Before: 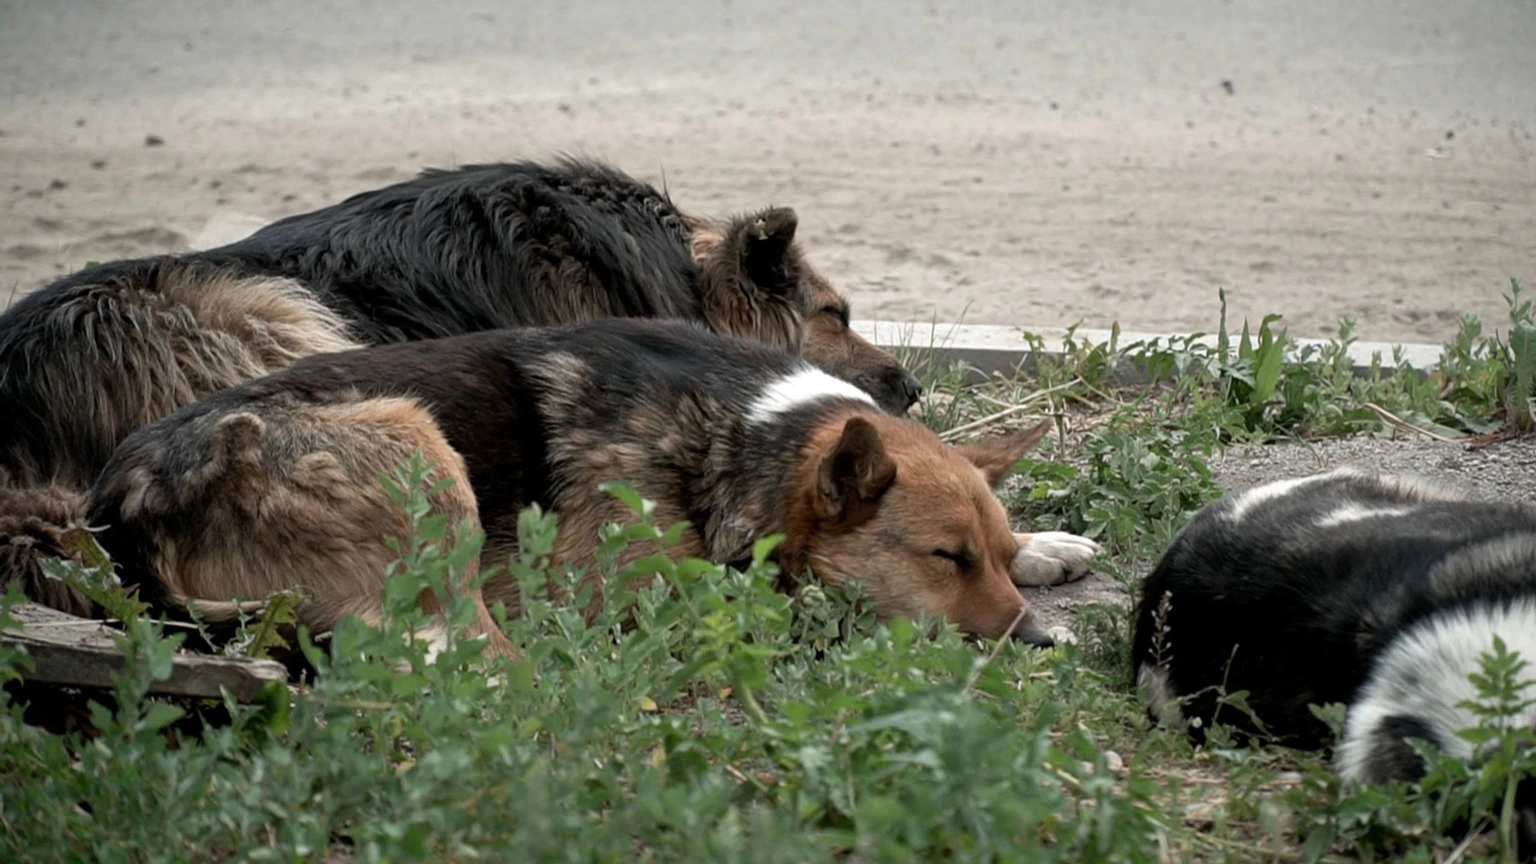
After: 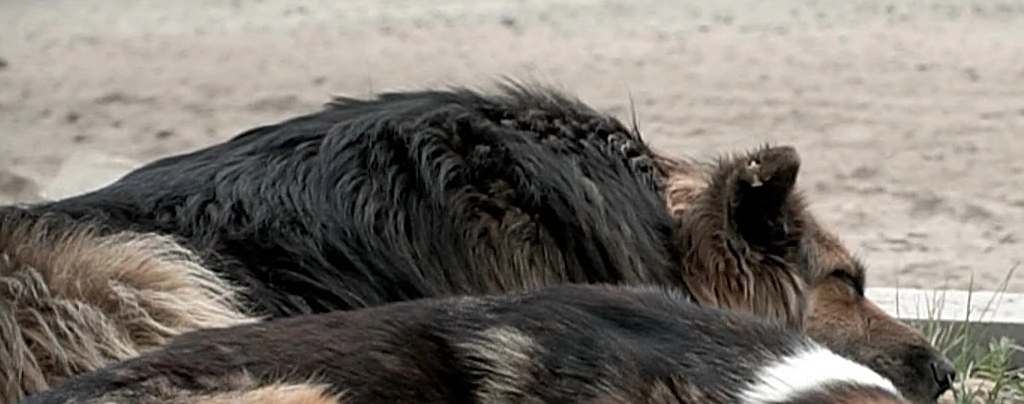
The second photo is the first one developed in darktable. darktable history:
crop: left 10.27%, top 10.517%, right 36.383%, bottom 52.044%
sharpen: on, module defaults
